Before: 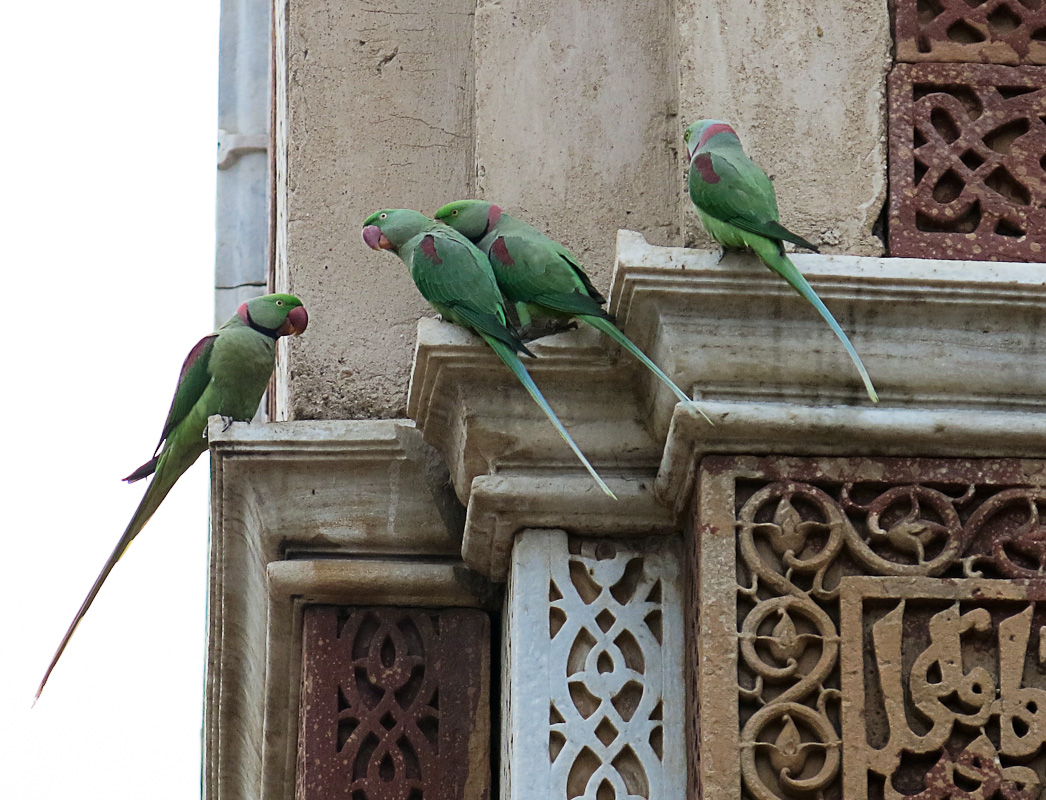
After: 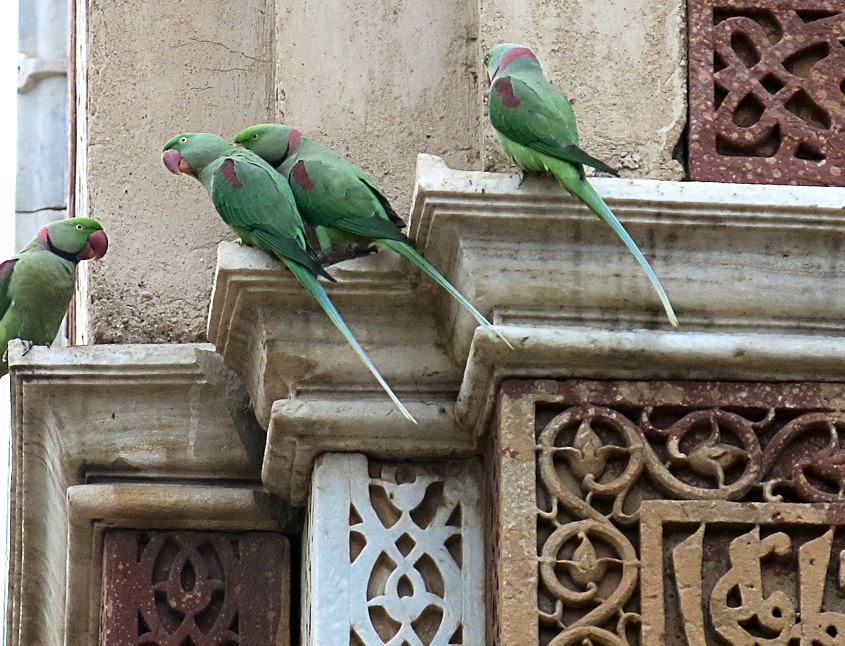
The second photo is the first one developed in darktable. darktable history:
exposure: black level correction 0.001, exposure 0.5 EV, compensate exposure bias true, compensate highlight preservation false
crop: left 19.159%, top 9.58%, bottom 9.58%
